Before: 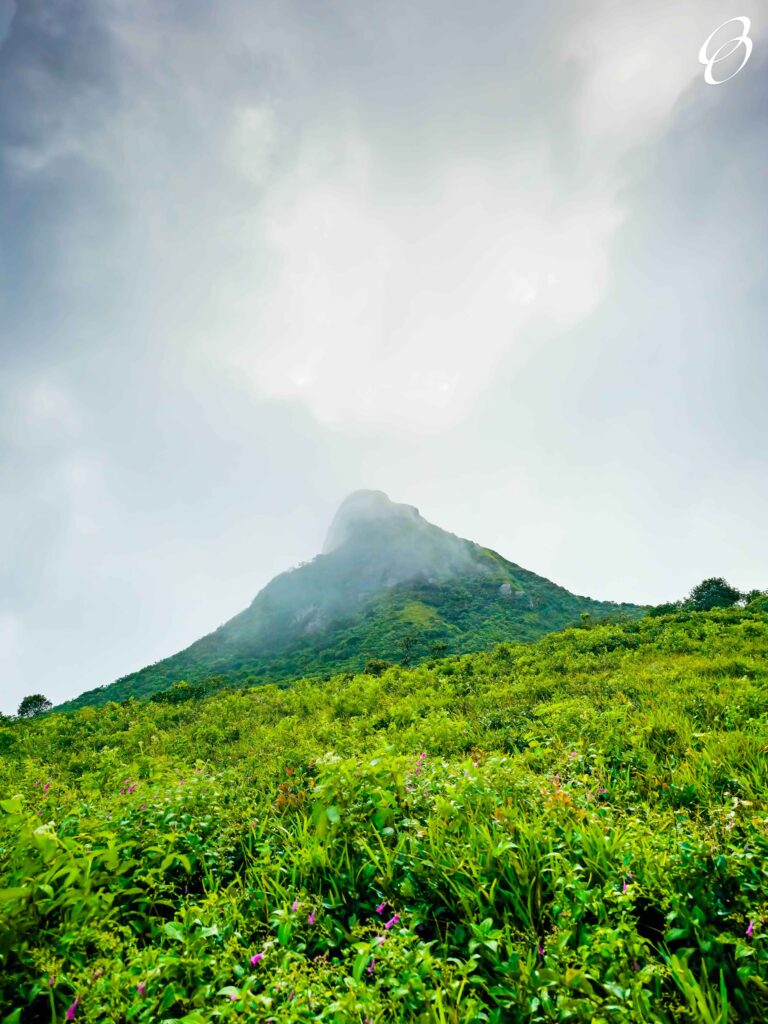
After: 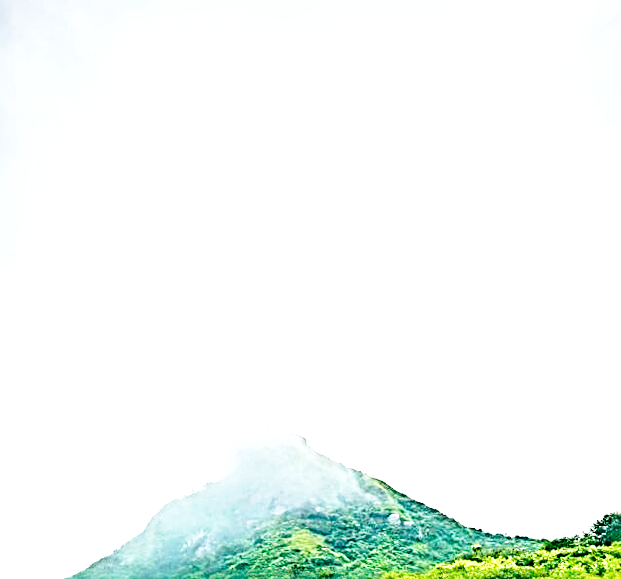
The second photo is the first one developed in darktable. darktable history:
tone curve: color space Lab, linked channels, preserve colors none
contrast equalizer: y [[0.5, 0.5, 0.5, 0.512, 0.552, 0.62], [0.5 ×6], [0.5 ×4, 0.504, 0.553], [0 ×6], [0 ×6]]
exposure: black level correction 0, exposure 0.9 EV, compensate highlight preservation false
sharpen: radius 3.69, amount 0.928
crop and rotate: left 9.345%, top 7.22%, right 4.982%, bottom 32.331%
rotate and perspective: rotation 0.062°, lens shift (vertical) 0.115, lens shift (horizontal) -0.133, crop left 0.047, crop right 0.94, crop top 0.061, crop bottom 0.94
local contrast: highlights 100%, shadows 100%, detail 120%, midtone range 0.2
base curve: curves: ch0 [(0, 0) (0.028, 0.03) (0.121, 0.232) (0.46, 0.748) (0.859, 0.968) (1, 1)], preserve colors none
